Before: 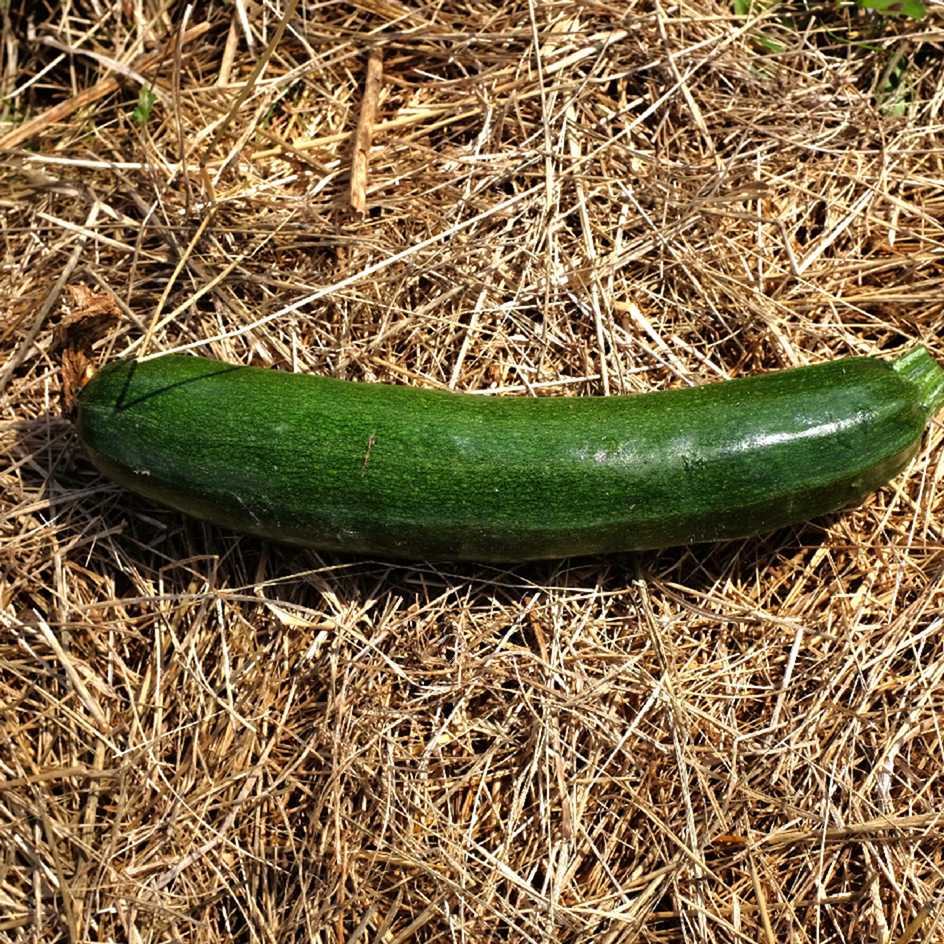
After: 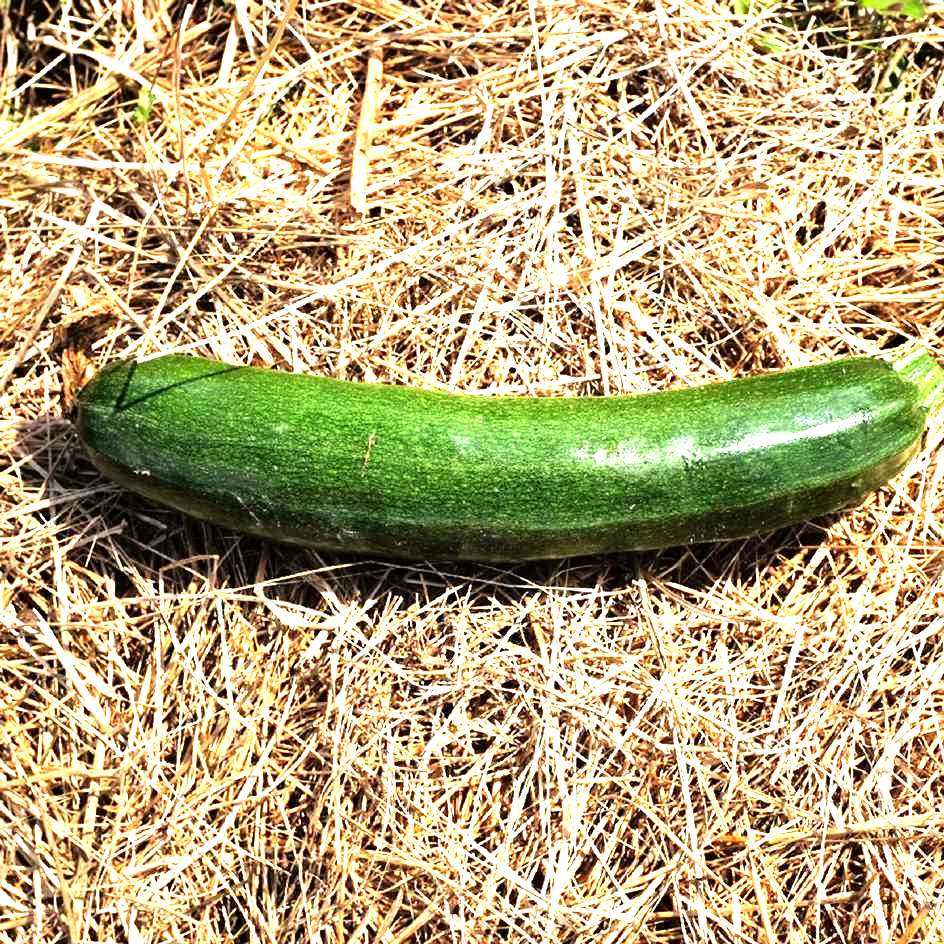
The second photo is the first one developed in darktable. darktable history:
exposure: exposure 0.207 EV, compensate exposure bias true, compensate highlight preservation false
tone equalizer: -8 EV -0.729 EV, -7 EV -0.685 EV, -6 EV -0.589 EV, -5 EV -0.403 EV, -3 EV 0.397 EV, -2 EV 0.6 EV, -1 EV 0.677 EV, +0 EV 0.765 EV
